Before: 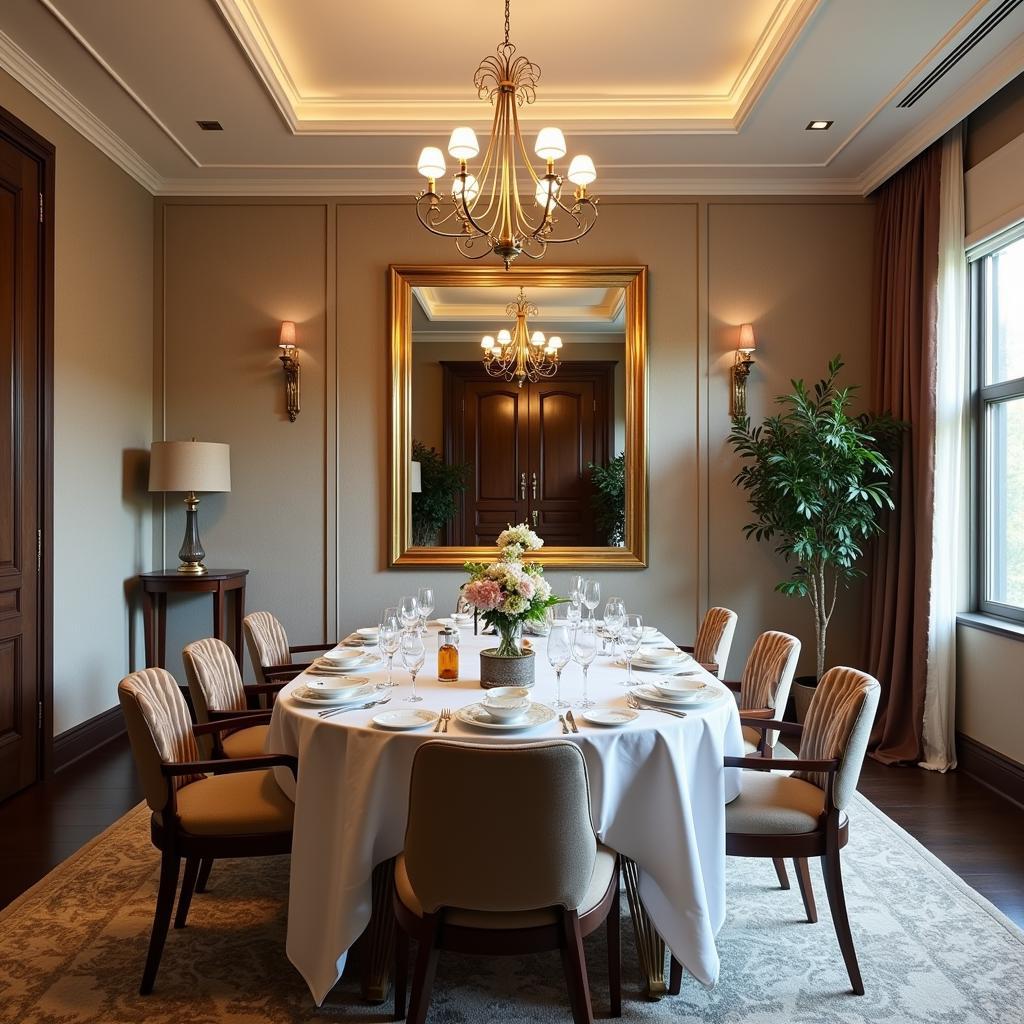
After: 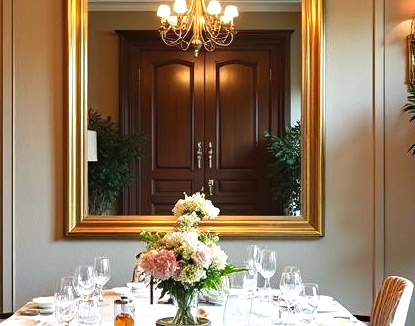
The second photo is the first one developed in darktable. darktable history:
crop: left 31.684%, top 32.342%, right 27.783%, bottom 35.808%
haze removal: compatibility mode true, adaptive false
exposure: black level correction -0.002, exposure 0.545 EV, compensate exposure bias true, compensate highlight preservation false
